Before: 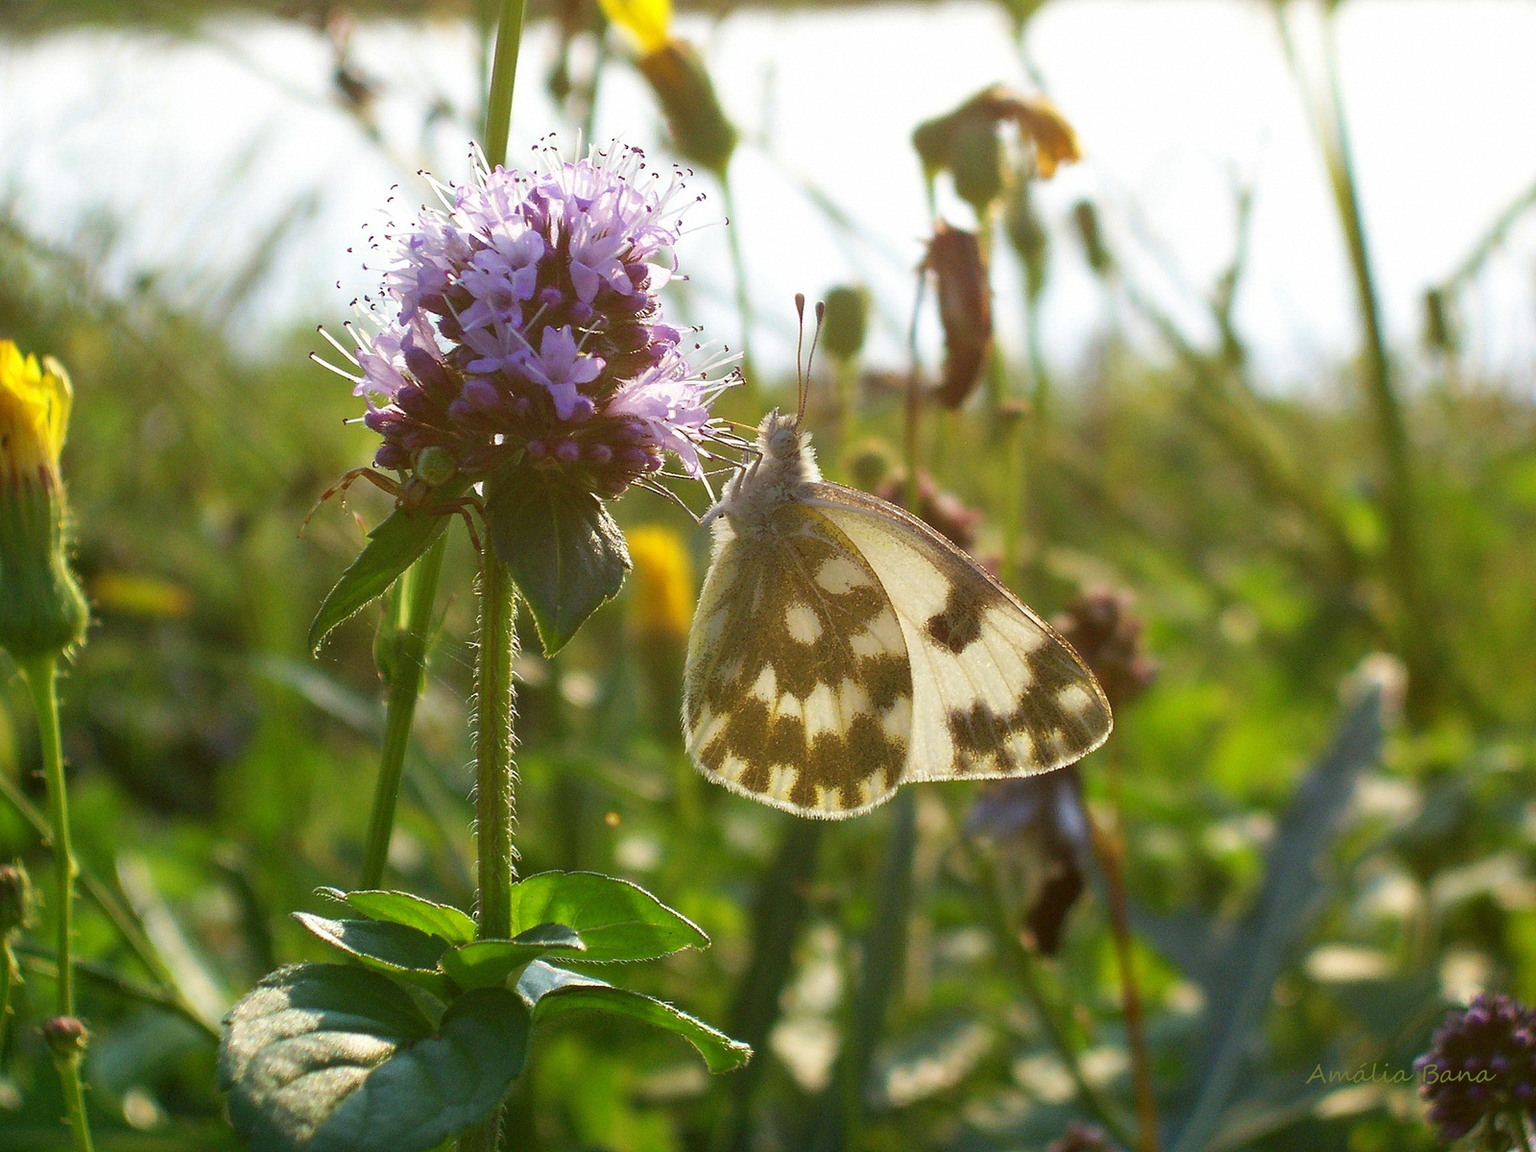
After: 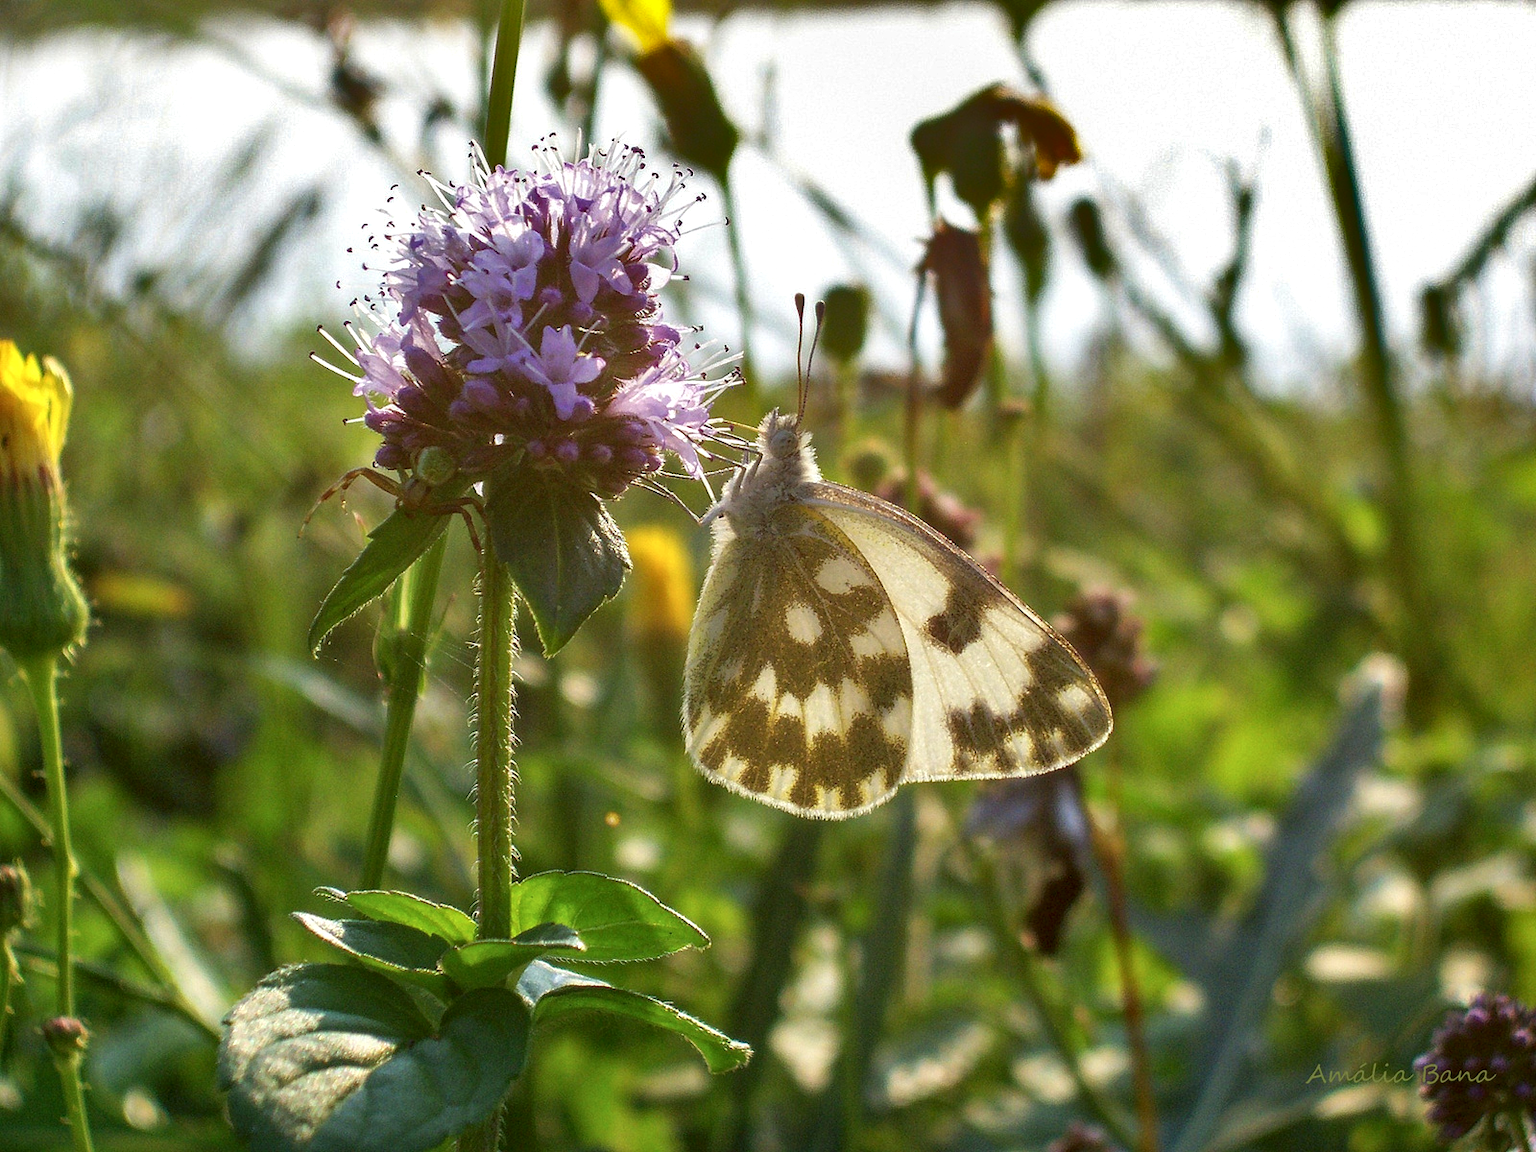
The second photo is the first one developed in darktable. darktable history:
local contrast: detail 130%
shadows and highlights: shadows 20.98, highlights -81.68, soften with gaussian
